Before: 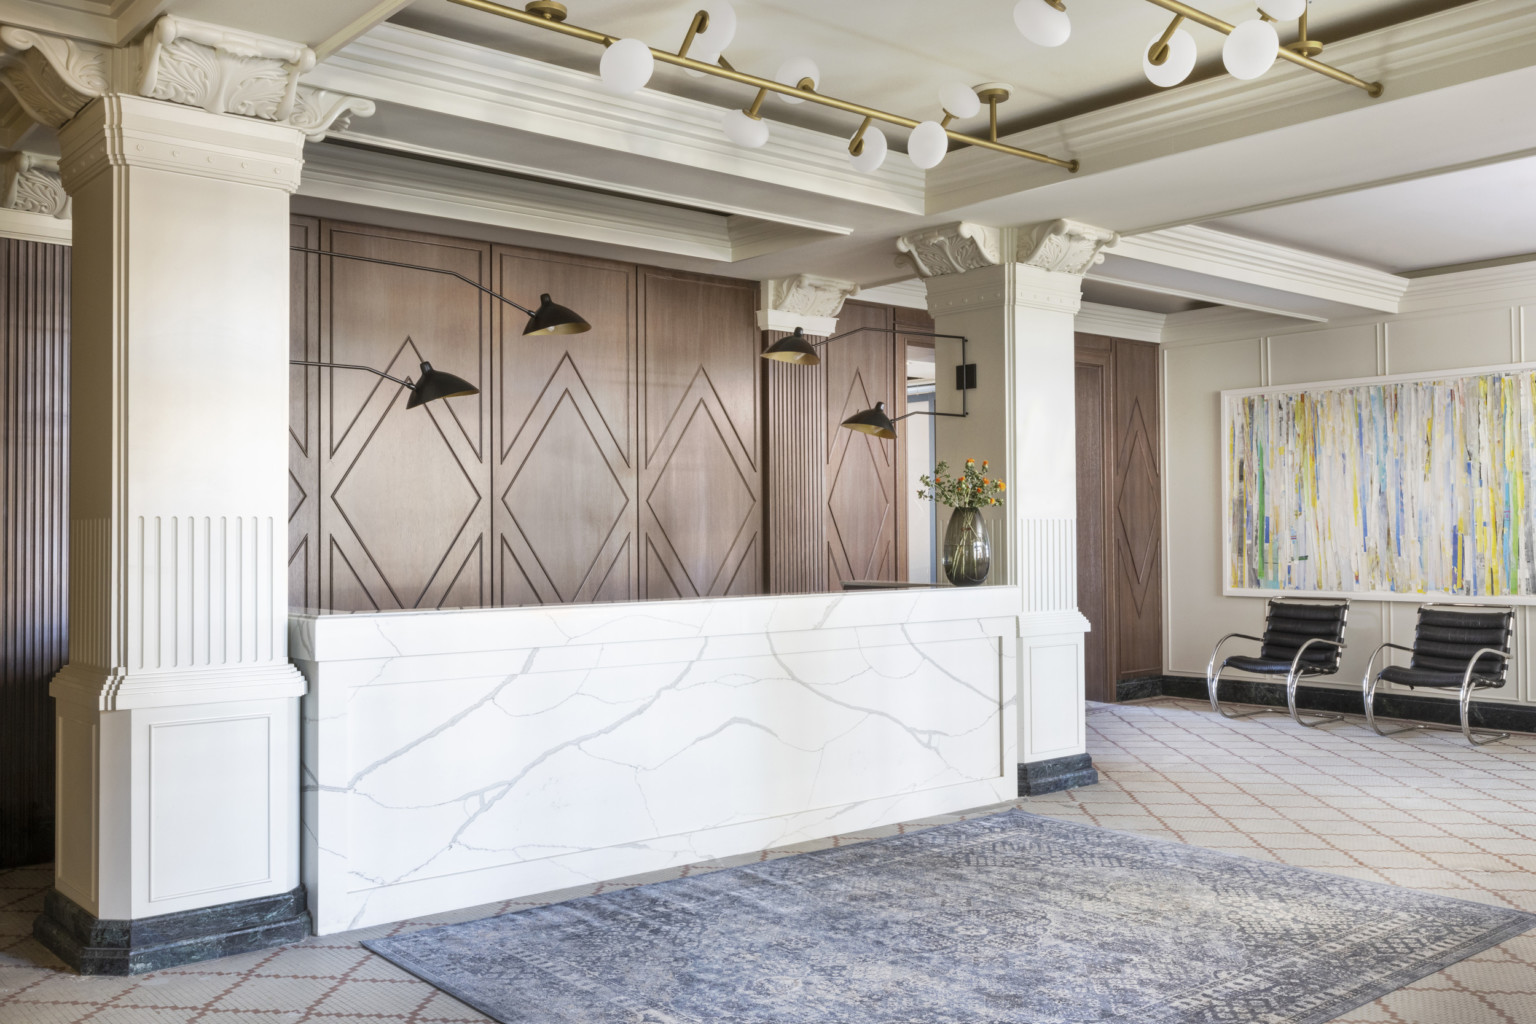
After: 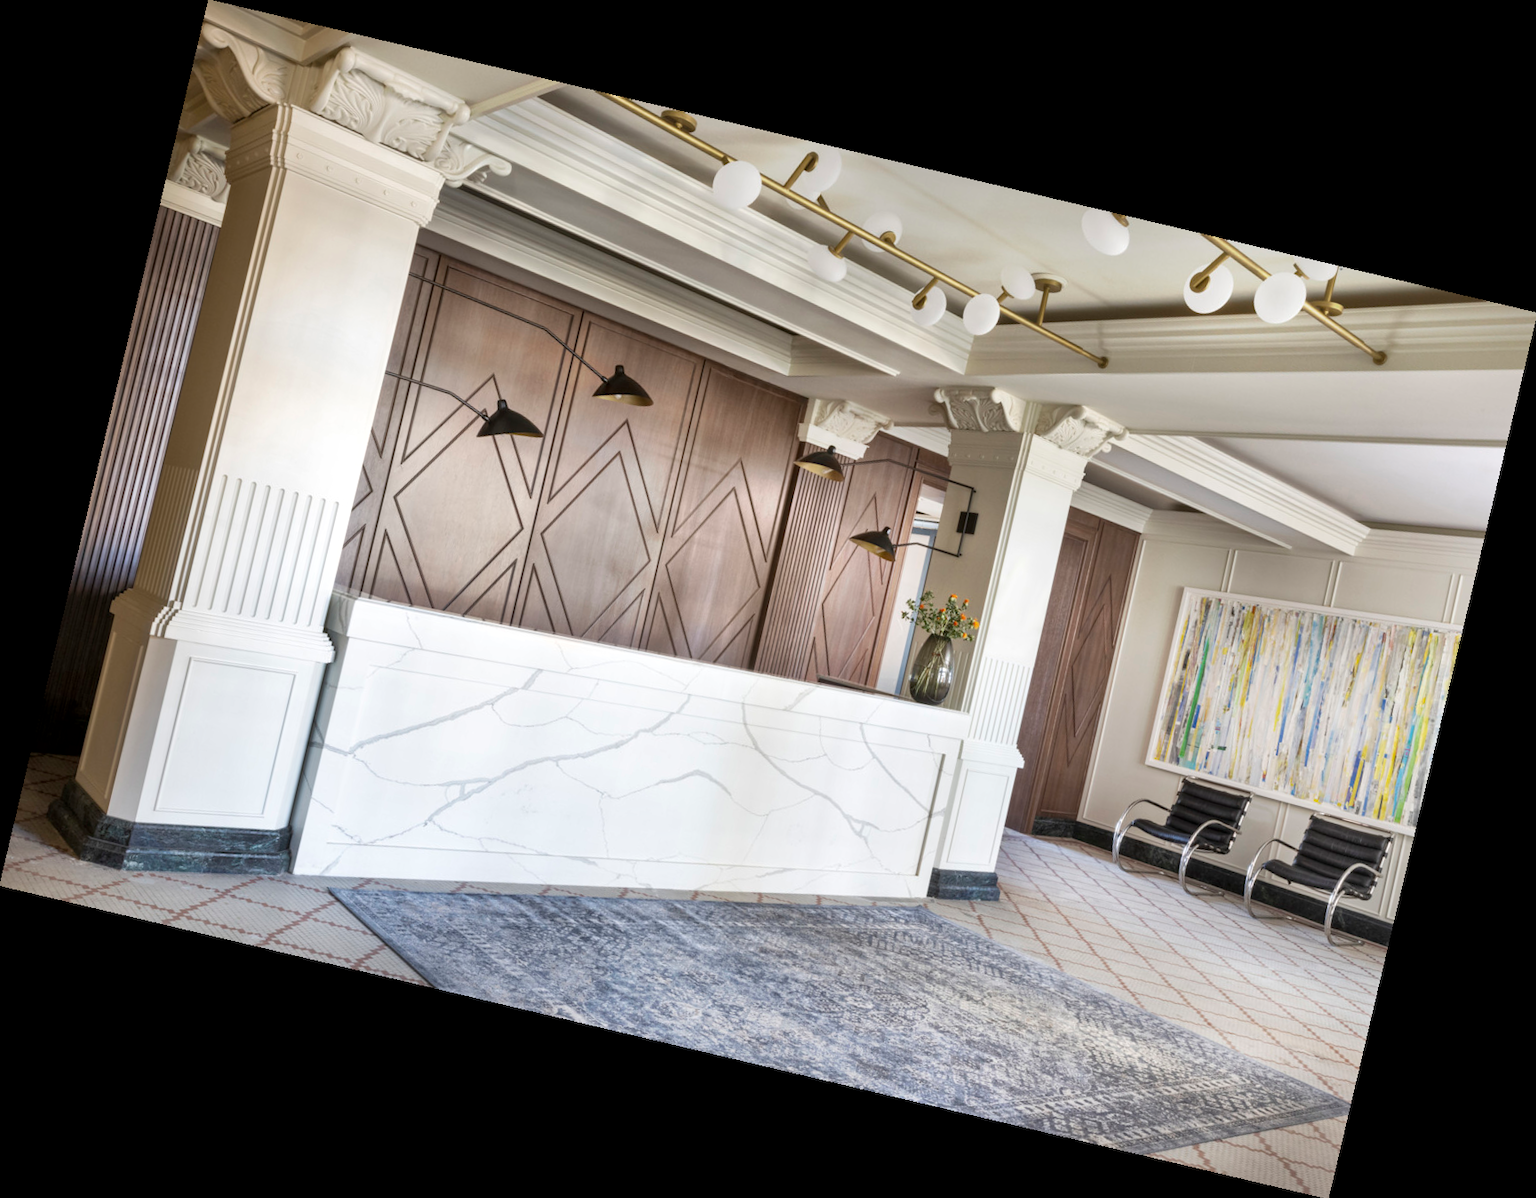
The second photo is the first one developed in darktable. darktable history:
rotate and perspective: rotation 13.27°, automatic cropping off
local contrast: mode bilateral grid, contrast 20, coarseness 50, detail 130%, midtone range 0.2
